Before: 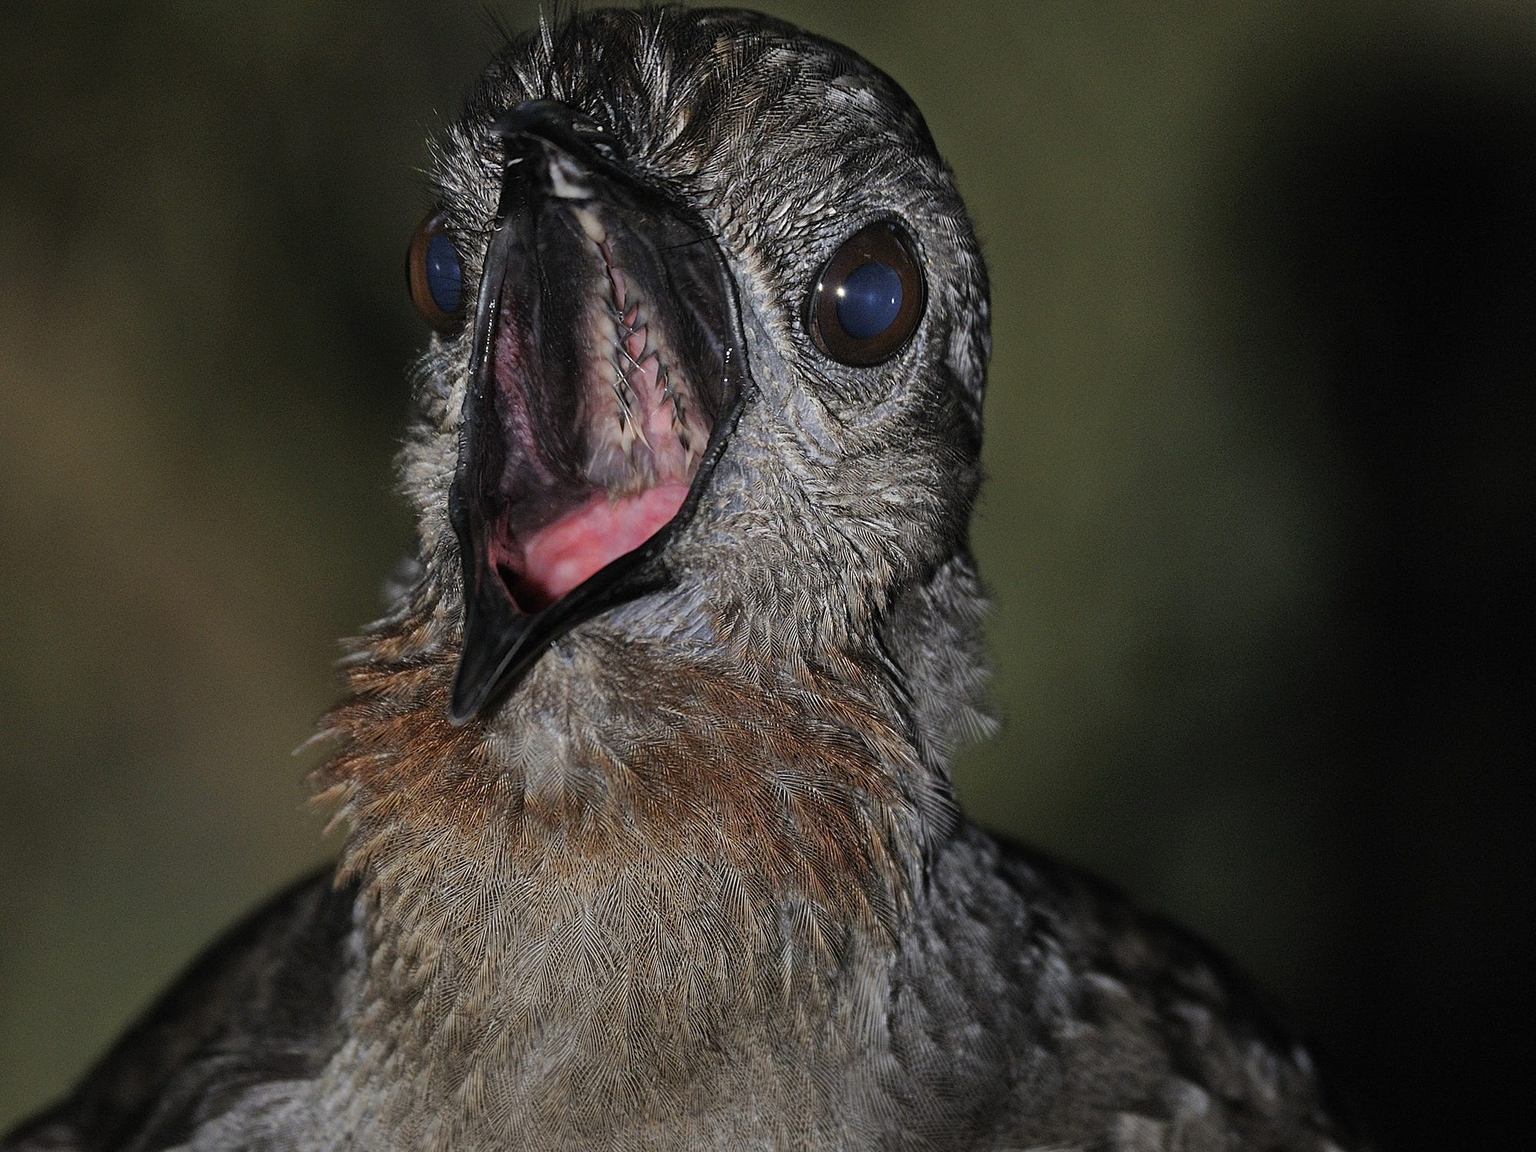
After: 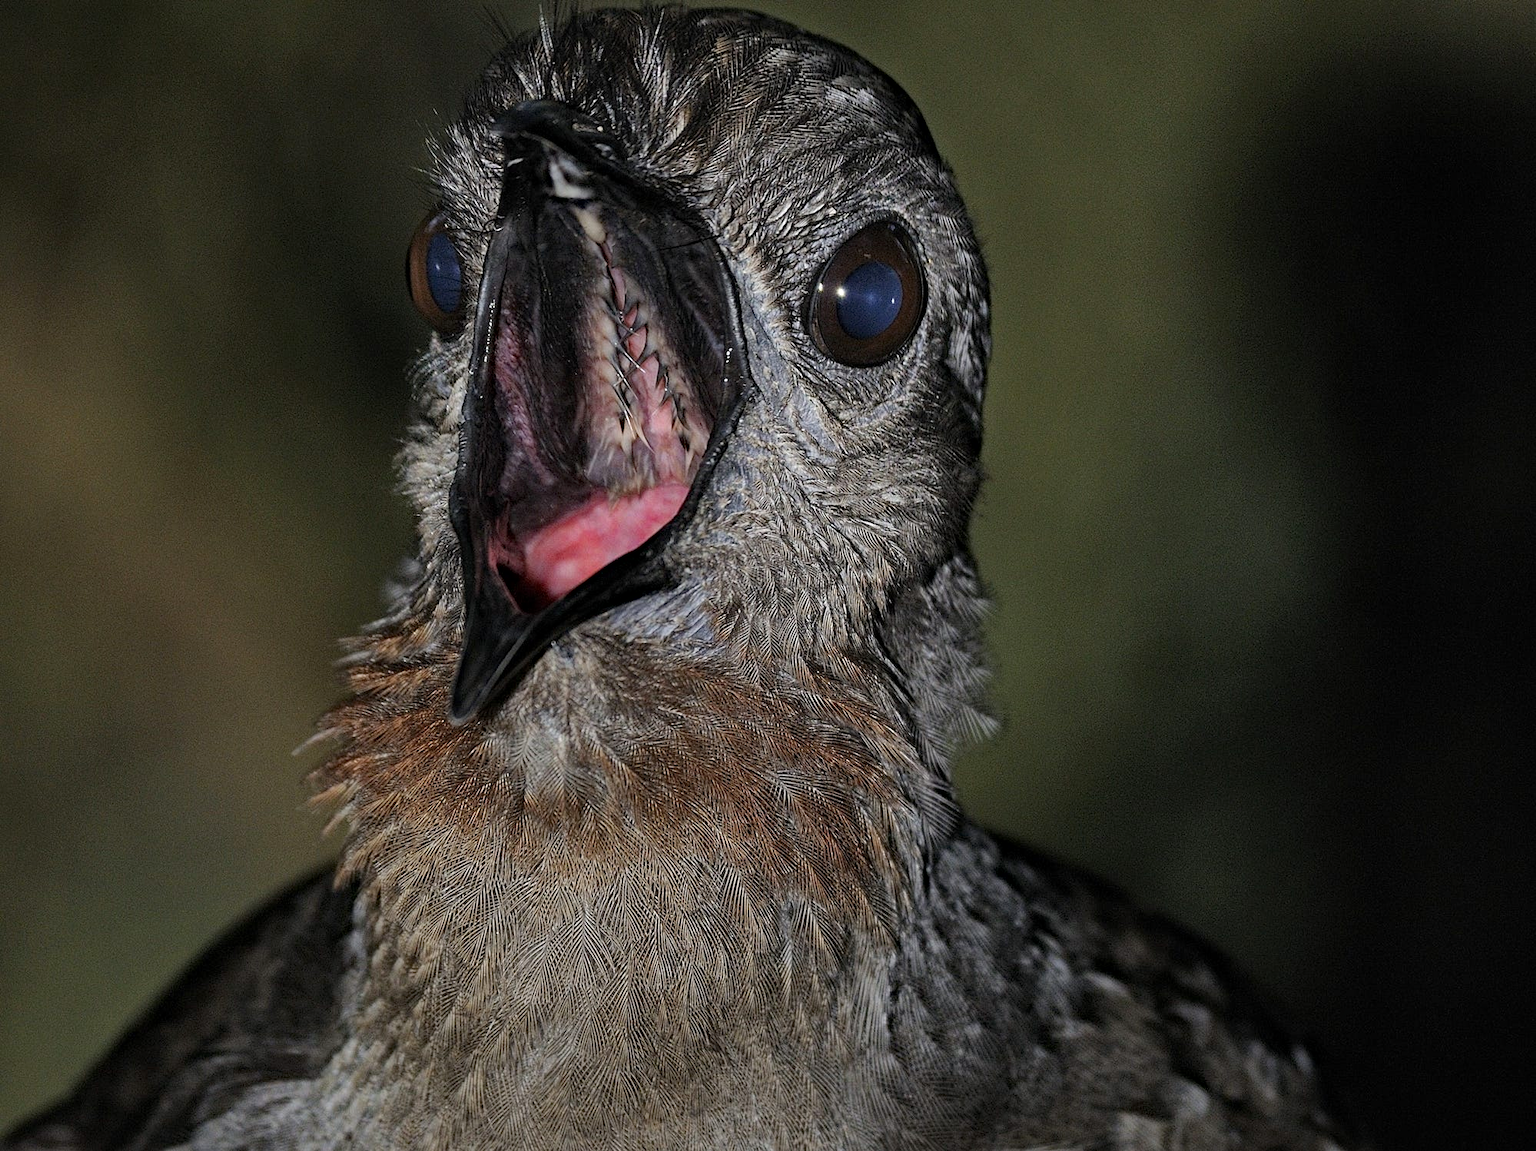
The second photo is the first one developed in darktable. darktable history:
local contrast: mode bilateral grid, contrast 20, coarseness 50, detail 119%, midtone range 0.2
haze removal: strength 0.294, distance 0.246, compatibility mode true, adaptive false
shadows and highlights: shadows 10.89, white point adjustment 1.09, highlights -40.17
